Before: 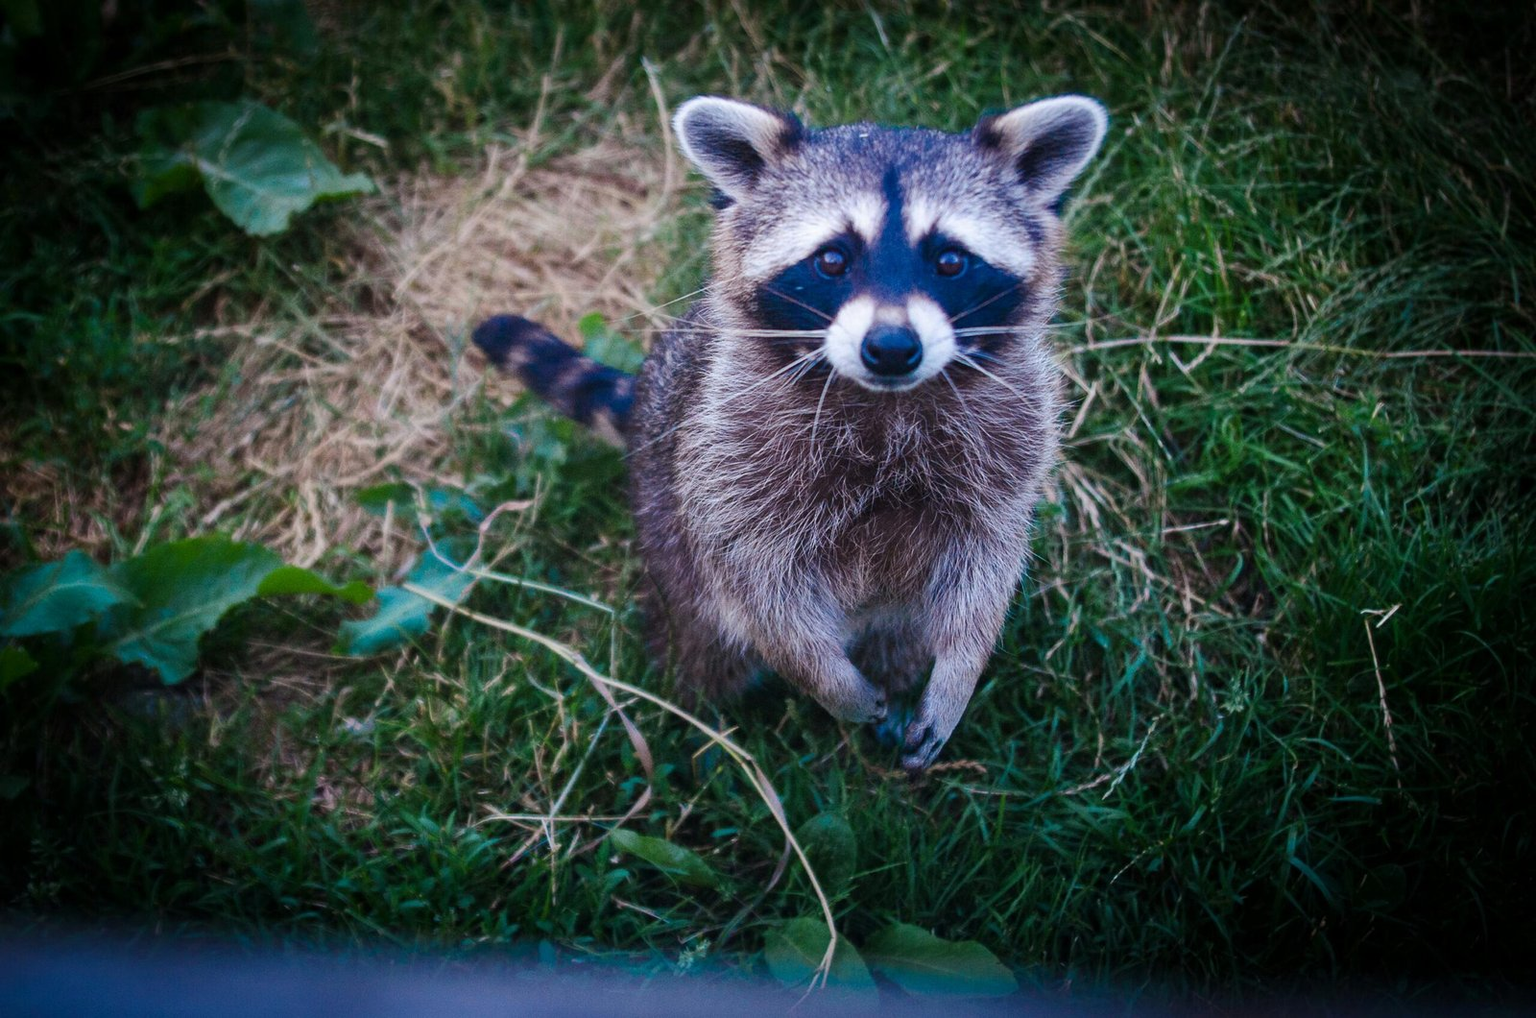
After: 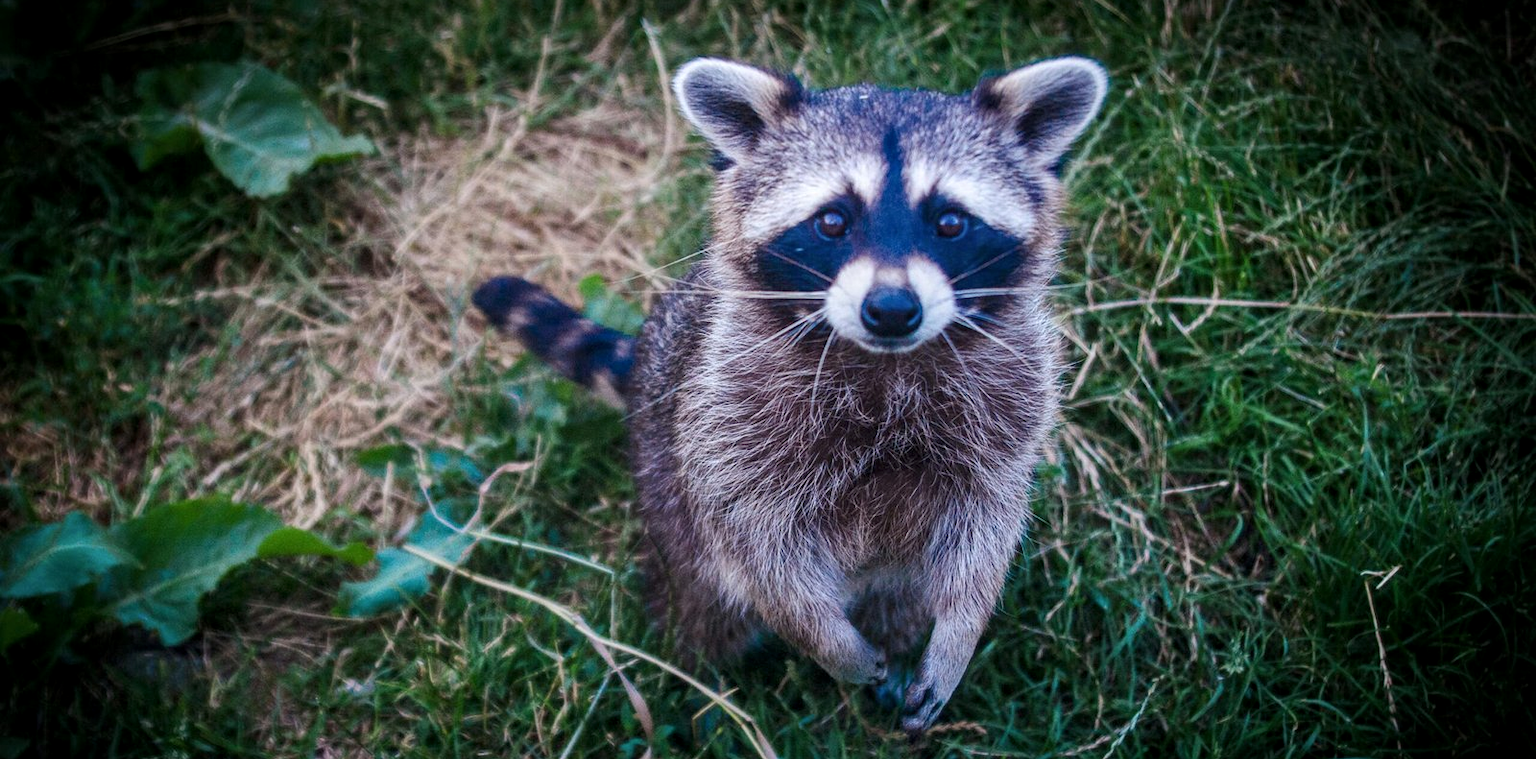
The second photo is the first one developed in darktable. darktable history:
local contrast: on, module defaults
levels: black 0.048%
crop: top 3.822%, bottom 21.535%
